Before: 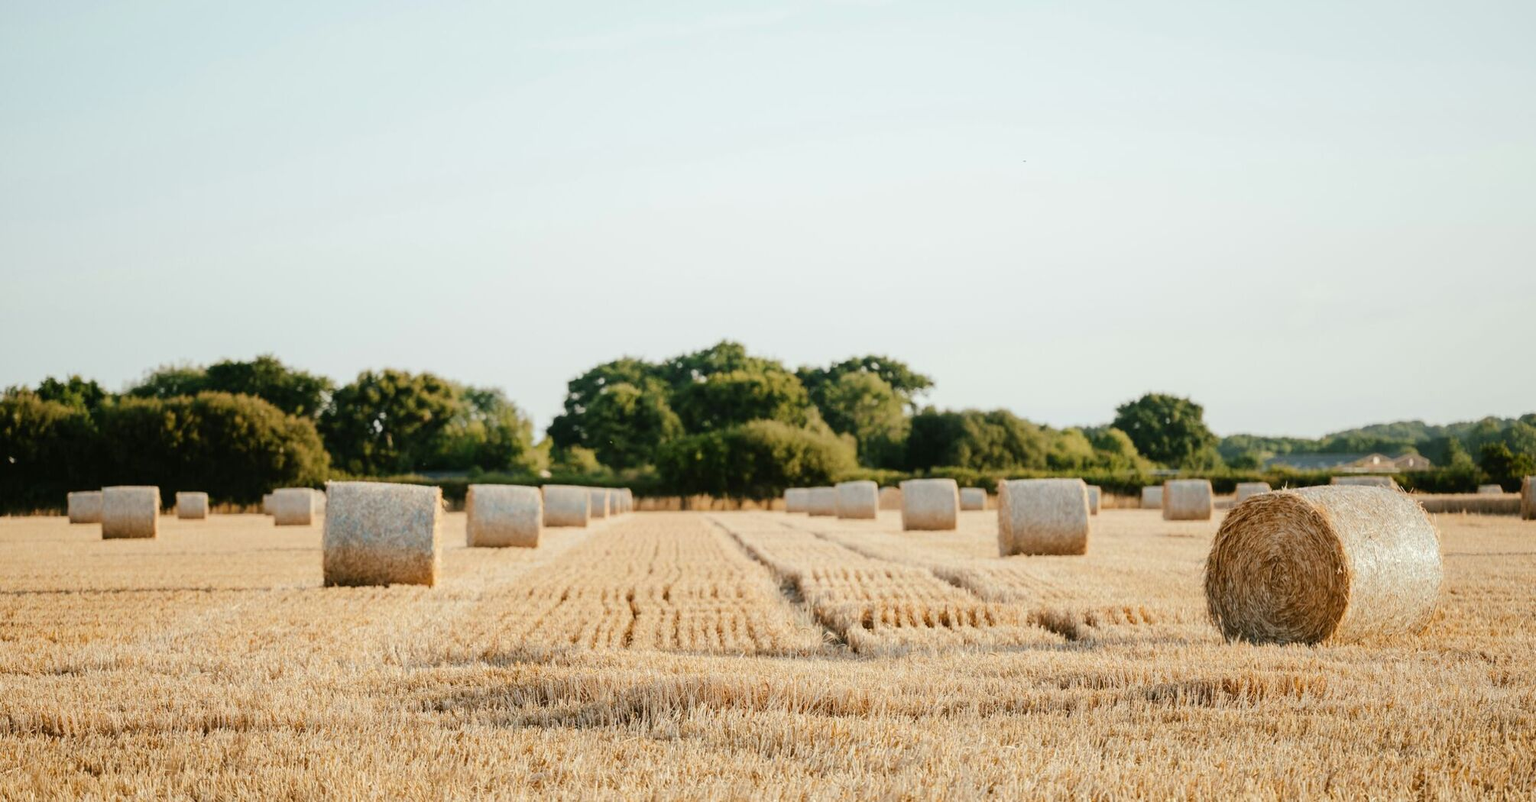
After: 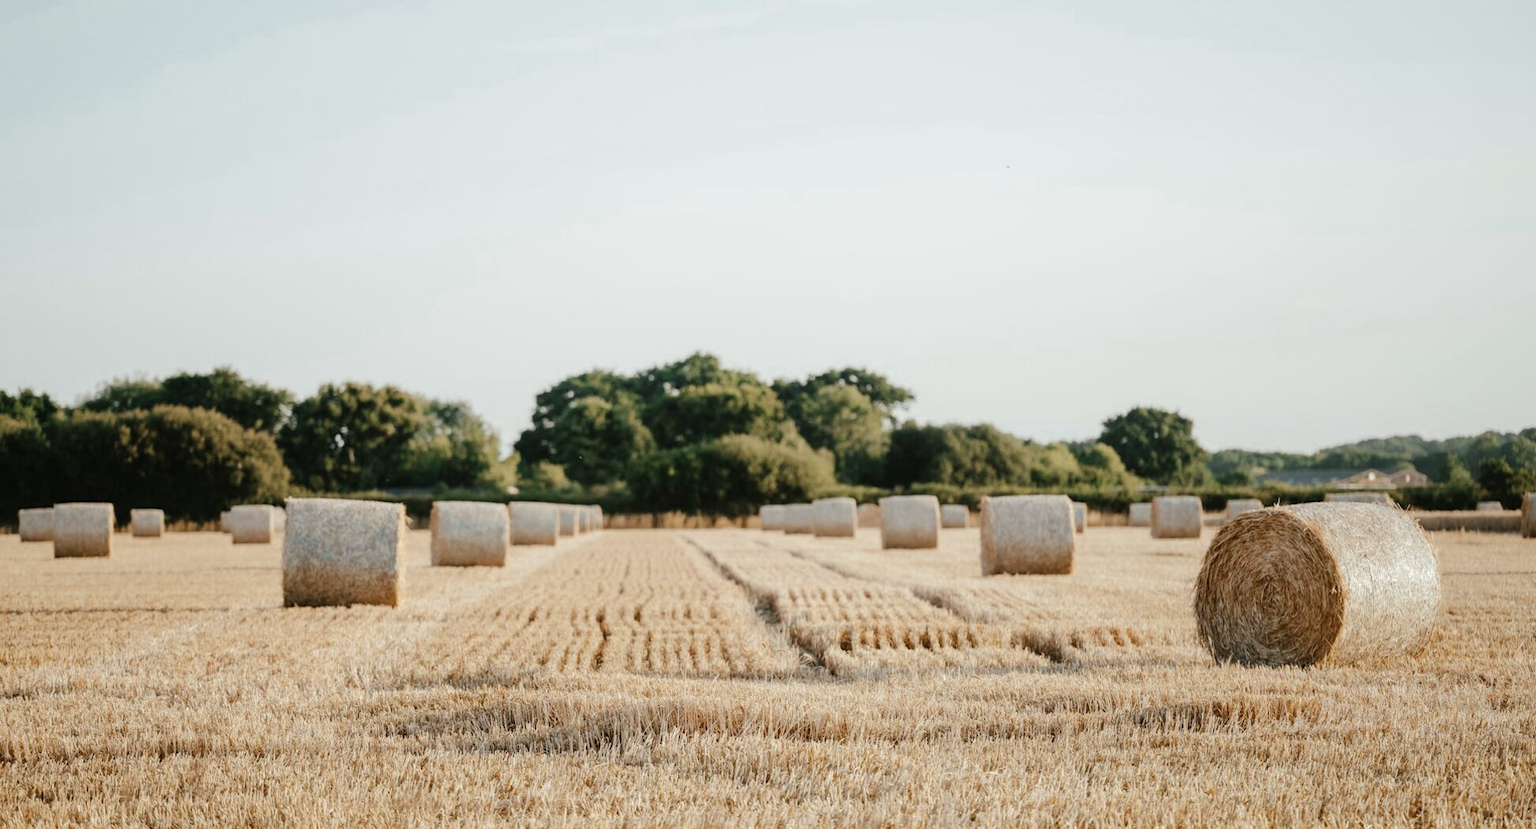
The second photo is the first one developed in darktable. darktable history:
crop and rotate: left 3.236%
color zones: curves: ch0 [(0, 0.5) (0.125, 0.4) (0.25, 0.5) (0.375, 0.4) (0.5, 0.4) (0.625, 0.35) (0.75, 0.35) (0.875, 0.5)]; ch1 [(0, 0.35) (0.125, 0.45) (0.25, 0.35) (0.375, 0.35) (0.5, 0.35) (0.625, 0.35) (0.75, 0.45) (0.875, 0.35)]; ch2 [(0, 0.6) (0.125, 0.5) (0.25, 0.5) (0.375, 0.6) (0.5, 0.6) (0.625, 0.5) (0.75, 0.5) (0.875, 0.5)]
